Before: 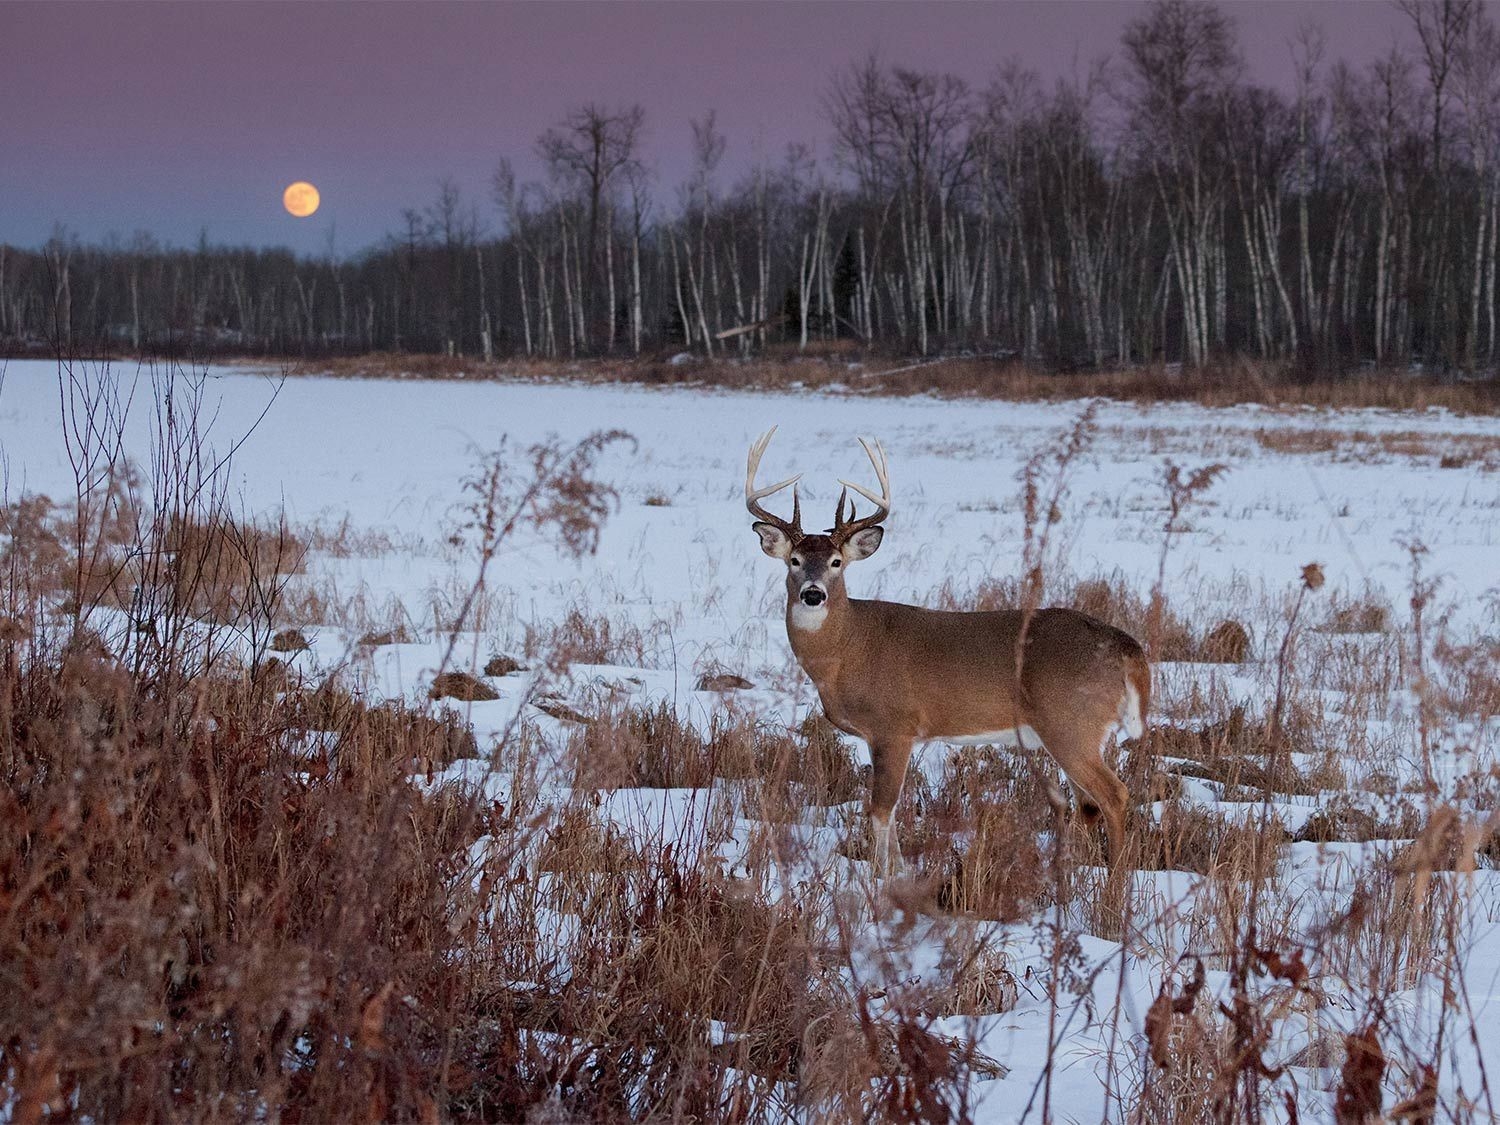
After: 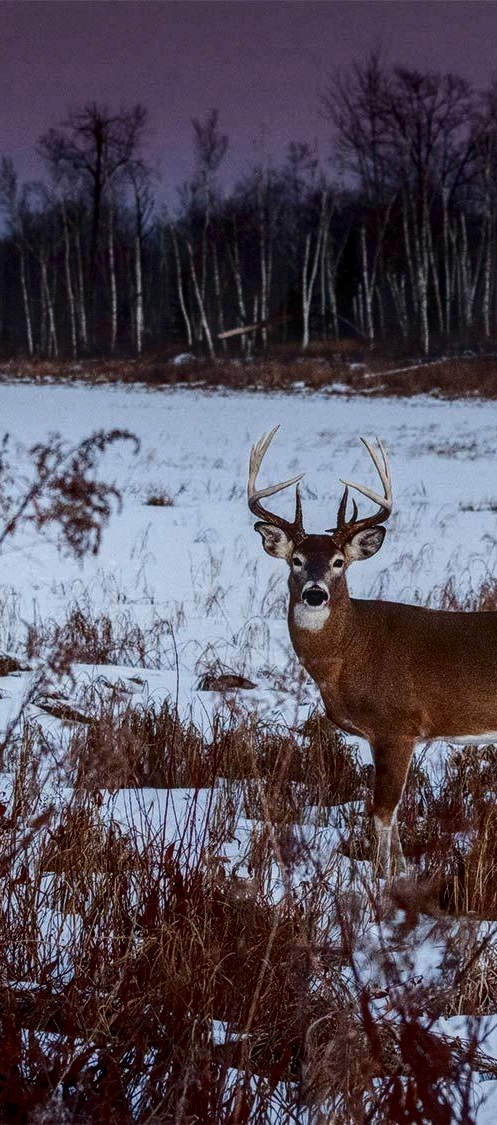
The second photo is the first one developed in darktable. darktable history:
local contrast: highlights 4%, shadows 7%, detail 133%
crop: left 33.241%, right 33.62%
contrast brightness saturation: contrast 0.24, brightness -0.234, saturation 0.141
